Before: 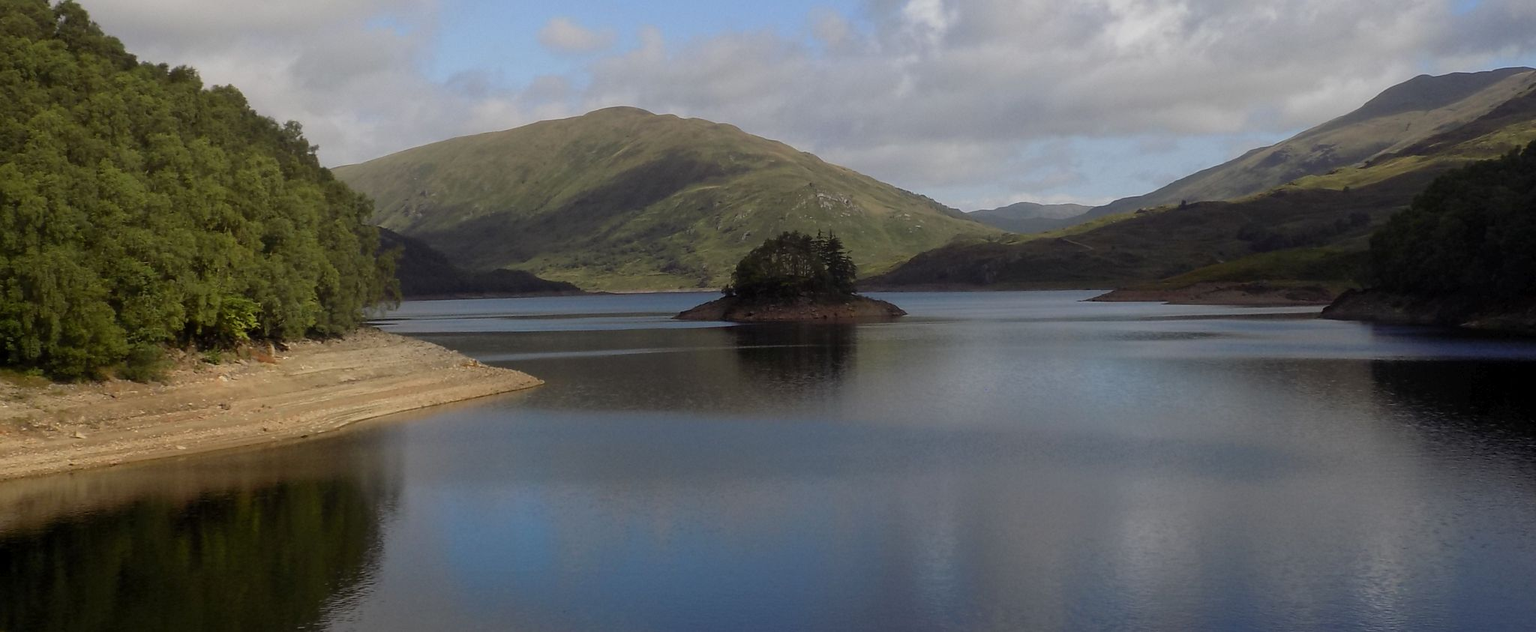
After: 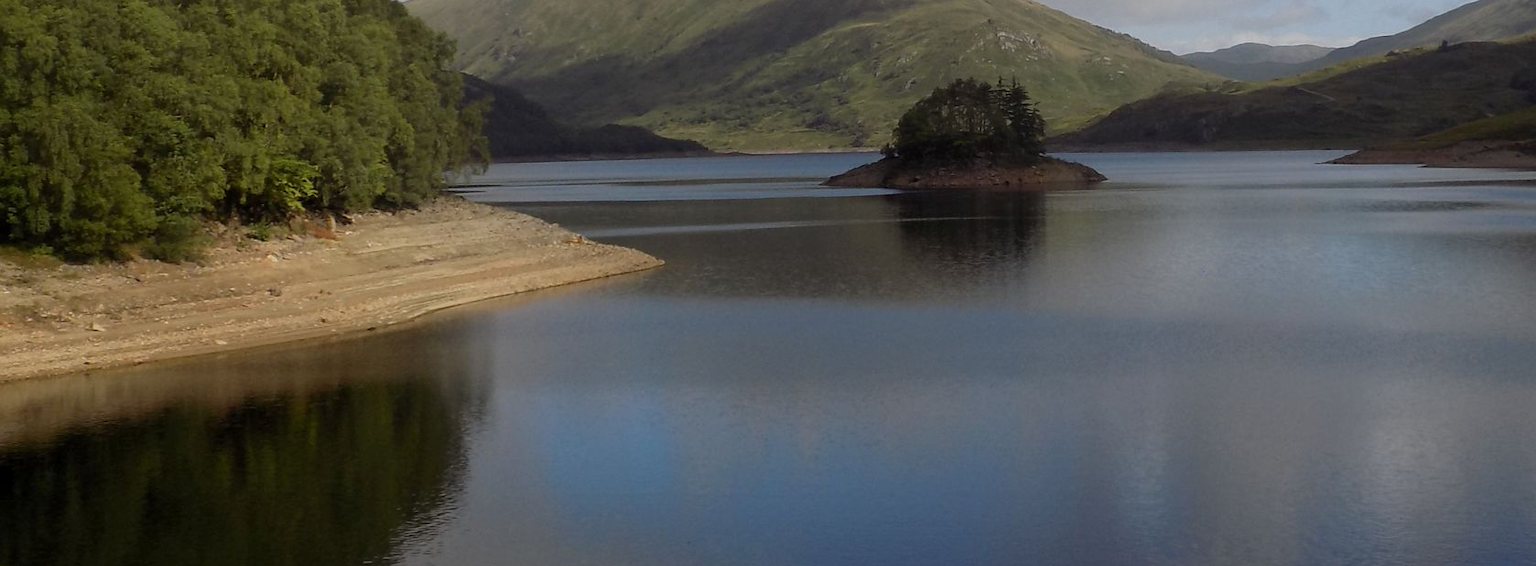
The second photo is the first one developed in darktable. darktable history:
crop: top 26.46%, right 18.035%
